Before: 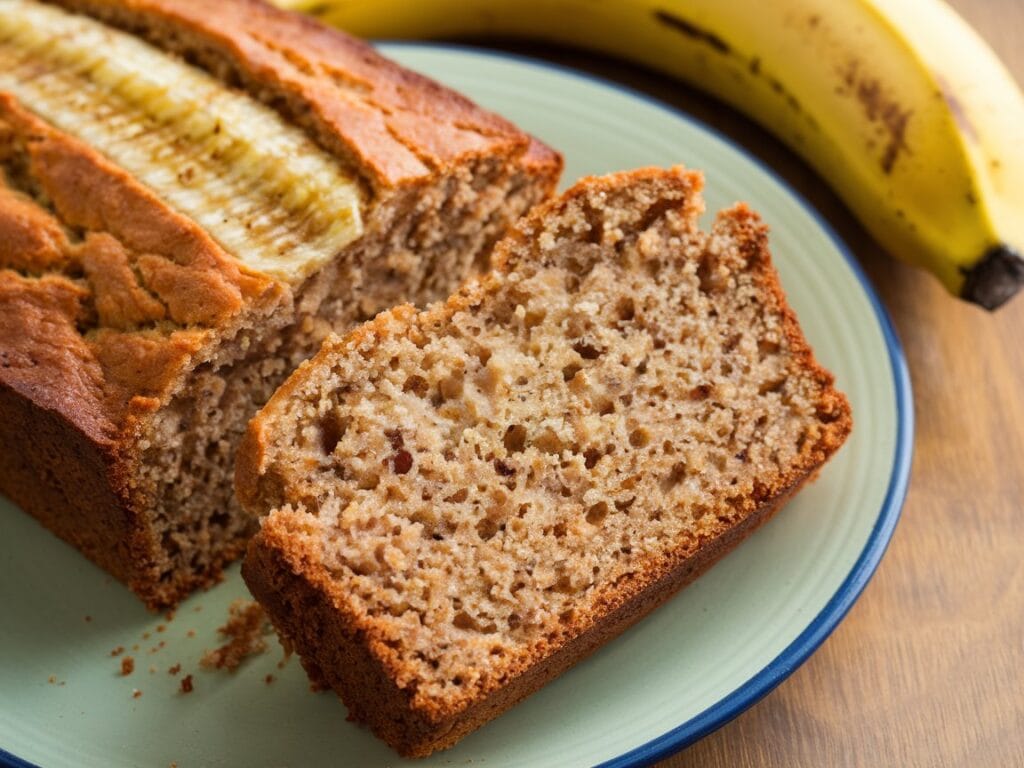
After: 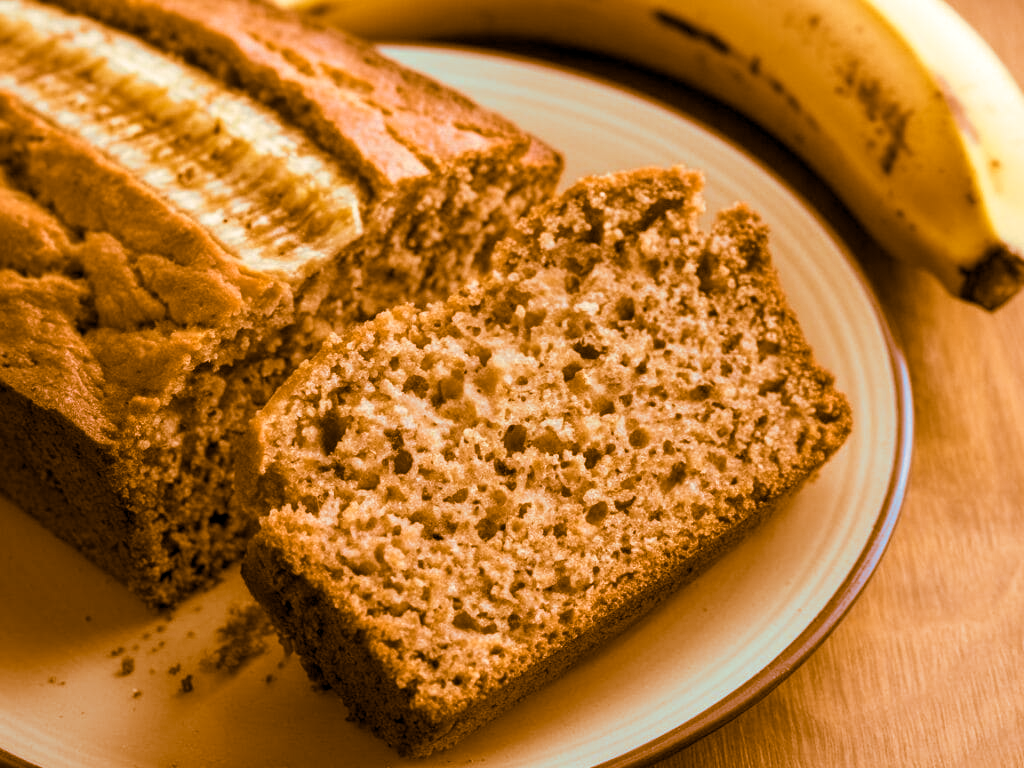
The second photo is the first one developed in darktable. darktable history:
split-toning: shadows › hue 26°, shadows › saturation 0.92, highlights › hue 40°, highlights › saturation 0.92, balance -63, compress 0%
local contrast: on, module defaults
